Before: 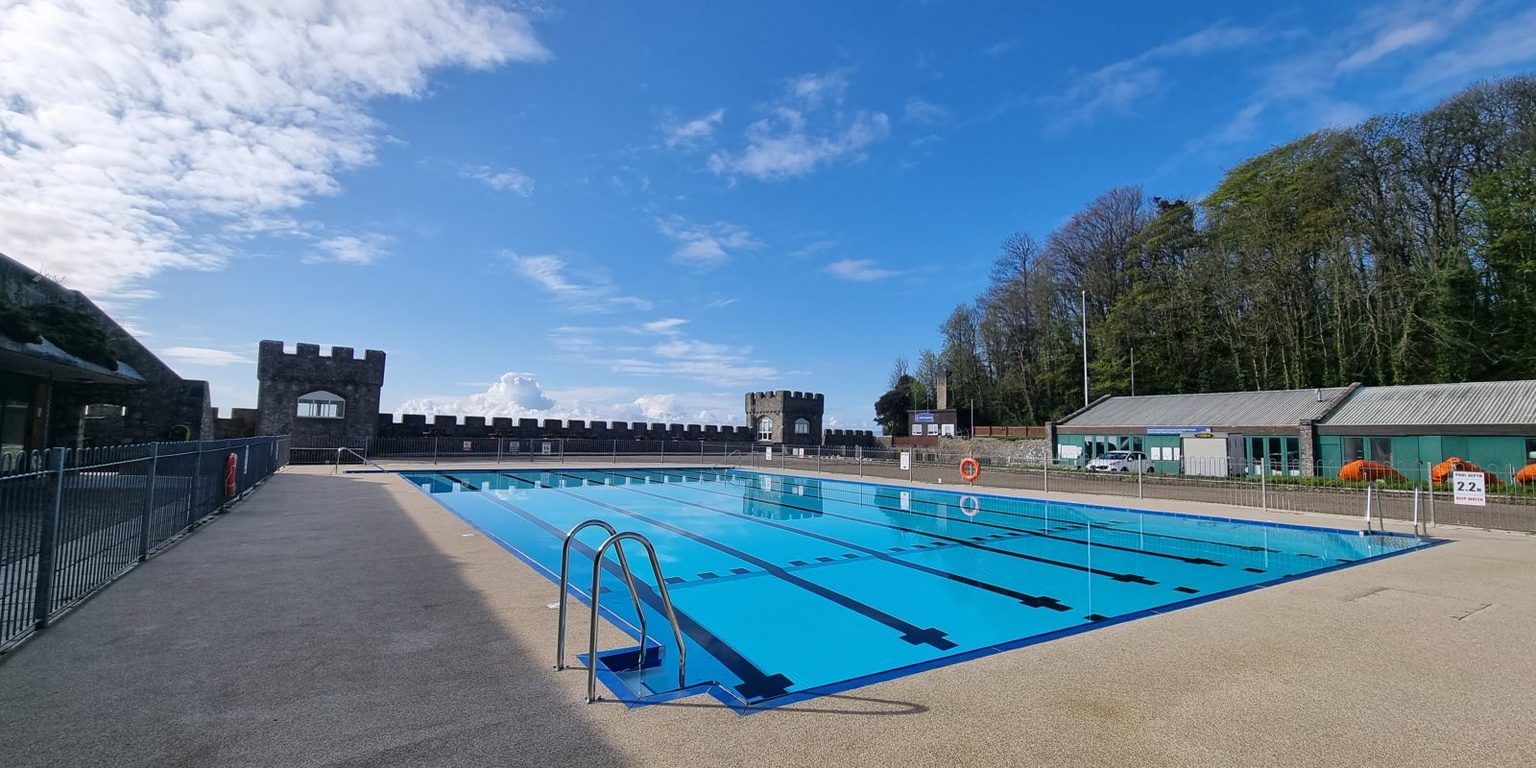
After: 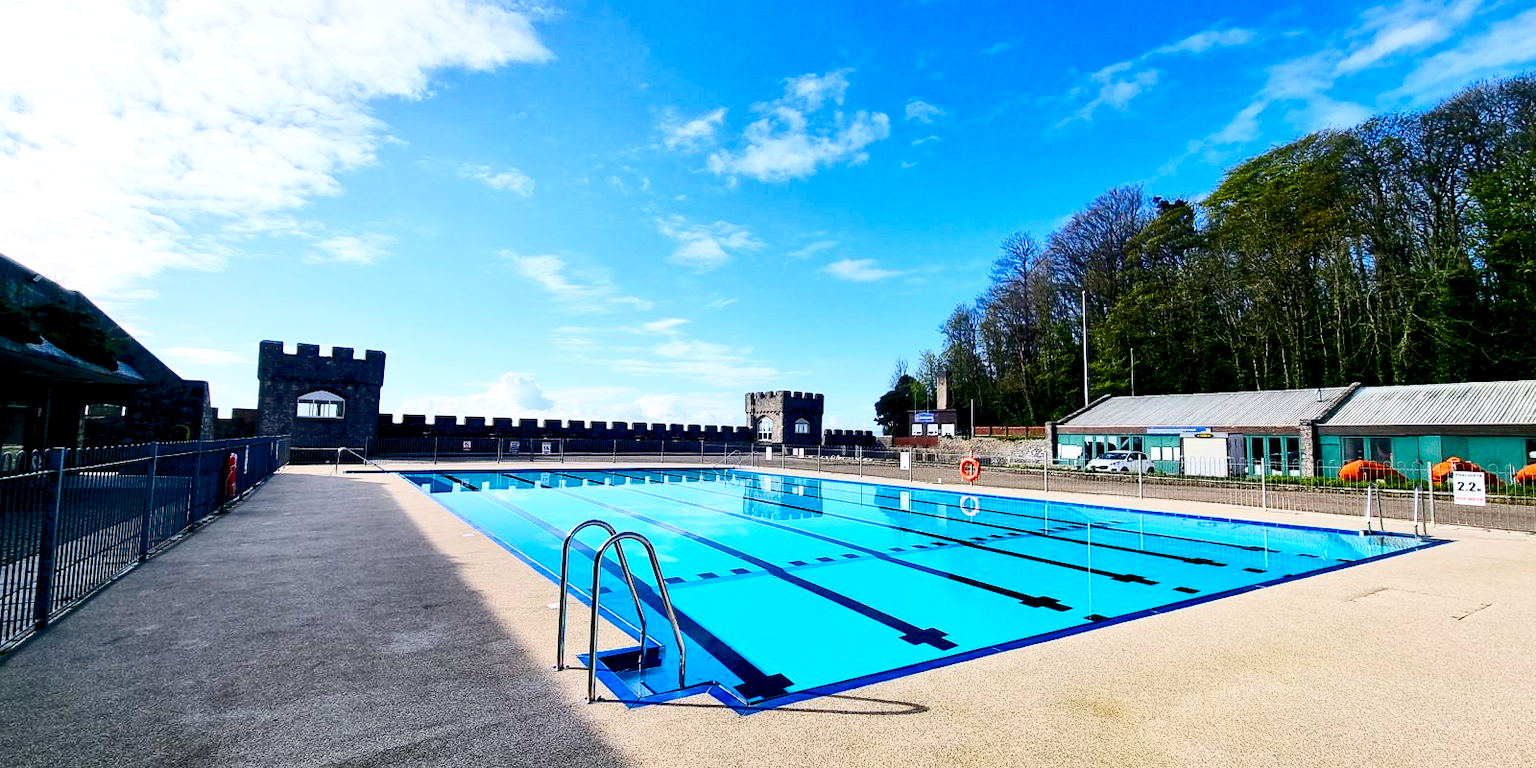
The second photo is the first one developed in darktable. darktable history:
color balance rgb: perceptual saturation grading › global saturation 20%, perceptual saturation grading › highlights -50%, perceptual saturation grading › shadows 30%, perceptual brilliance grading › global brilliance 10%, perceptual brilliance grading › shadows 15%
exposure: black level correction 0.01, exposure 0.011 EV, compensate highlight preservation false
contrast brightness saturation: contrast 0.4, brightness 0.05, saturation 0.25
